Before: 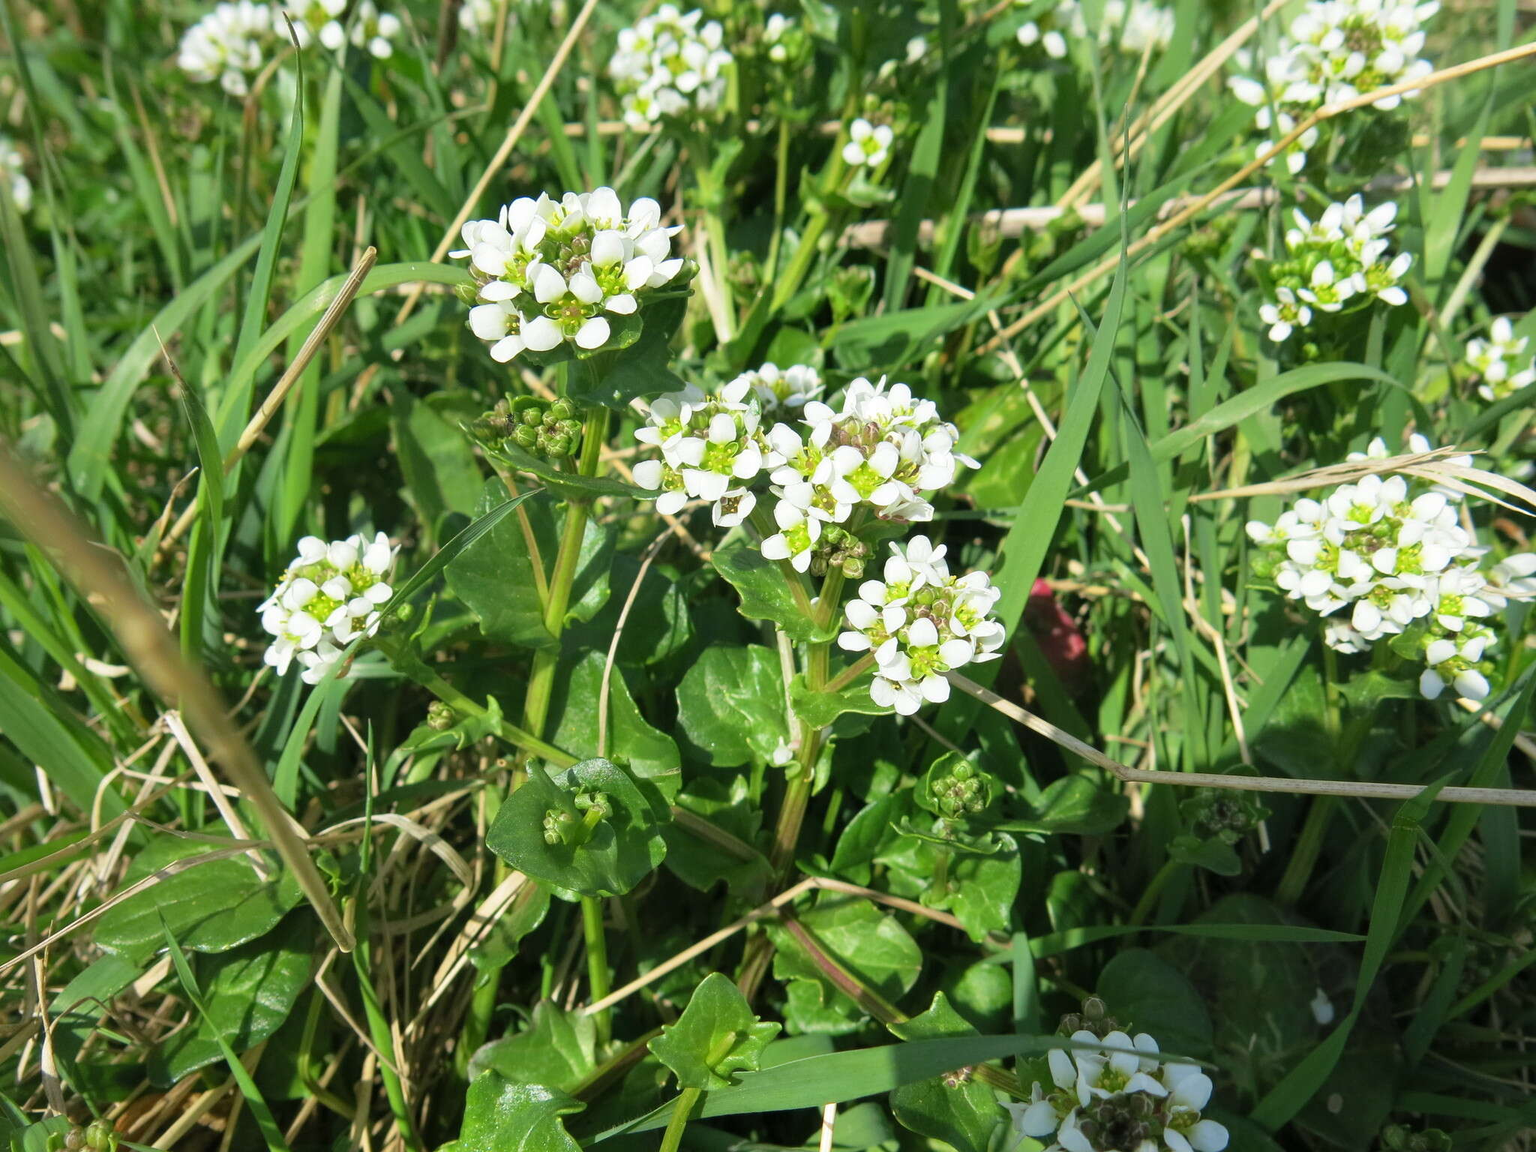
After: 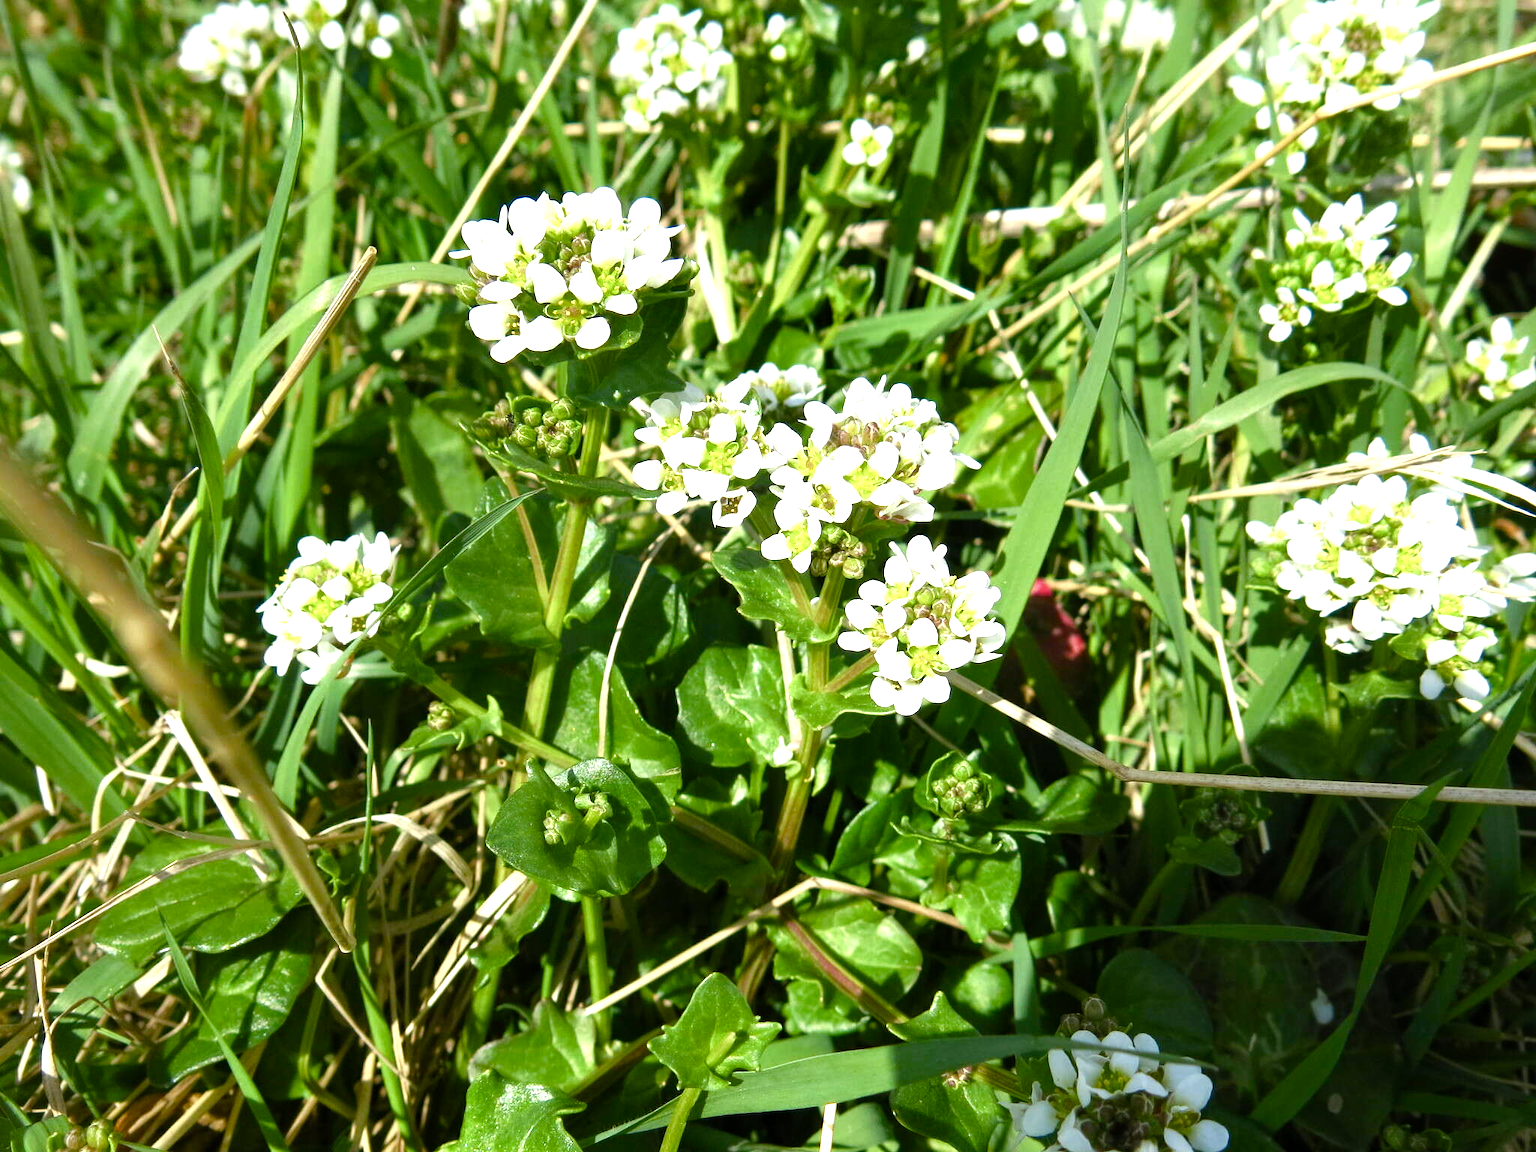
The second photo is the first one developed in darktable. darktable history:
color balance rgb: power › chroma 0.284%, power › hue 24.86°, perceptual saturation grading › global saturation 20%, perceptual saturation grading › highlights -50.501%, perceptual saturation grading › shadows 31.112%, perceptual brilliance grading › global brilliance 9.614%, global vibrance 25.129%, contrast 19.483%
